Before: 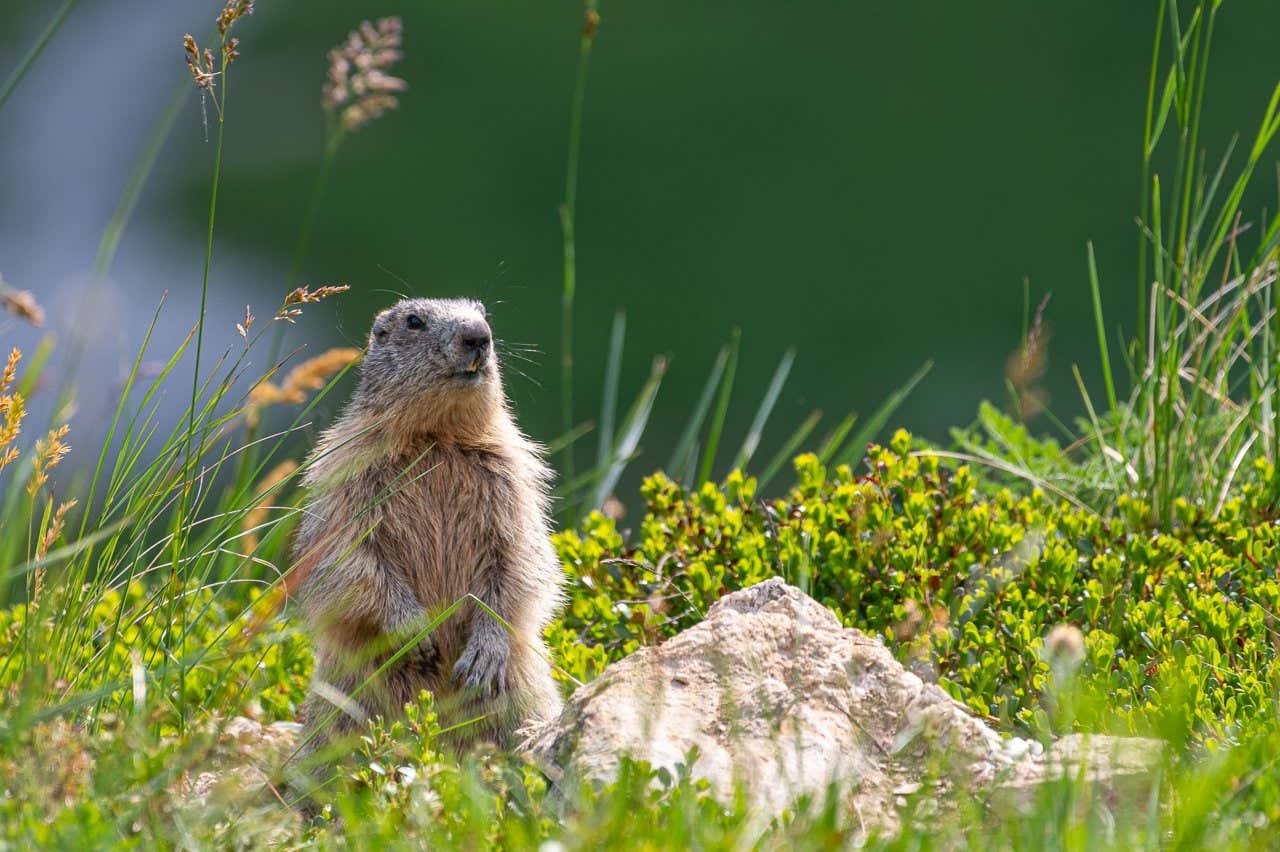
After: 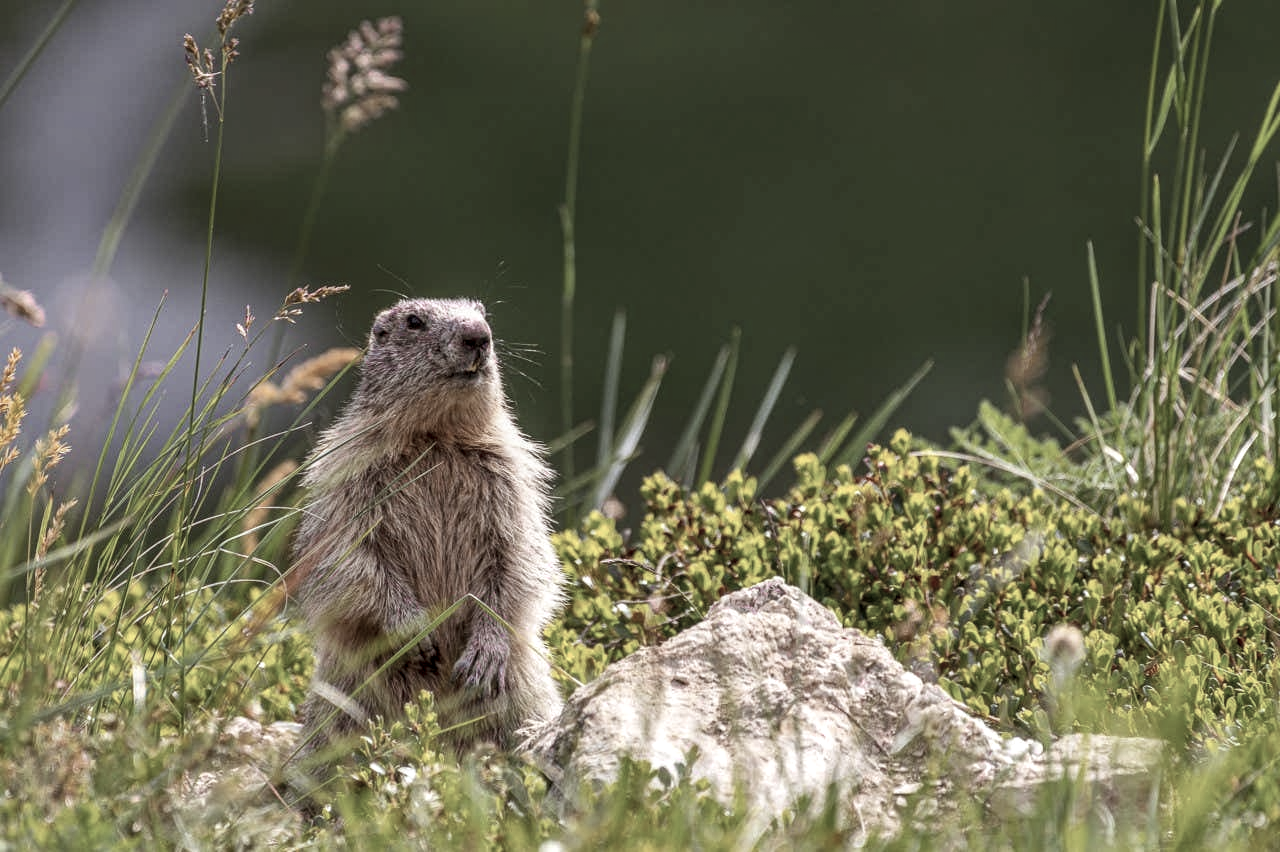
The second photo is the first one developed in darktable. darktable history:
contrast brightness saturation: contrast 0.08, saturation 0.02
local contrast: on, module defaults
rgb levels: mode RGB, independent channels, levels [[0, 0.5, 1], [0, 0.521, 1], [0, 0.536, 1]]
color zones: curves: ch0 [(0, 0.6) (0.129, 0.508) (0.193, 0.483) (0.429, 0.5) (0.571, 0.5) (0.714, 0.5) (0.857, 0.5) (1, 0.6)]; ch1 [(0, 0.481) (0.112, 0.245) (0.213, 0.223) (0.429, 0.233) (0.571, 0.231) (0.683, 0.242) (0.857, 0.296) (1, 0.481)]
